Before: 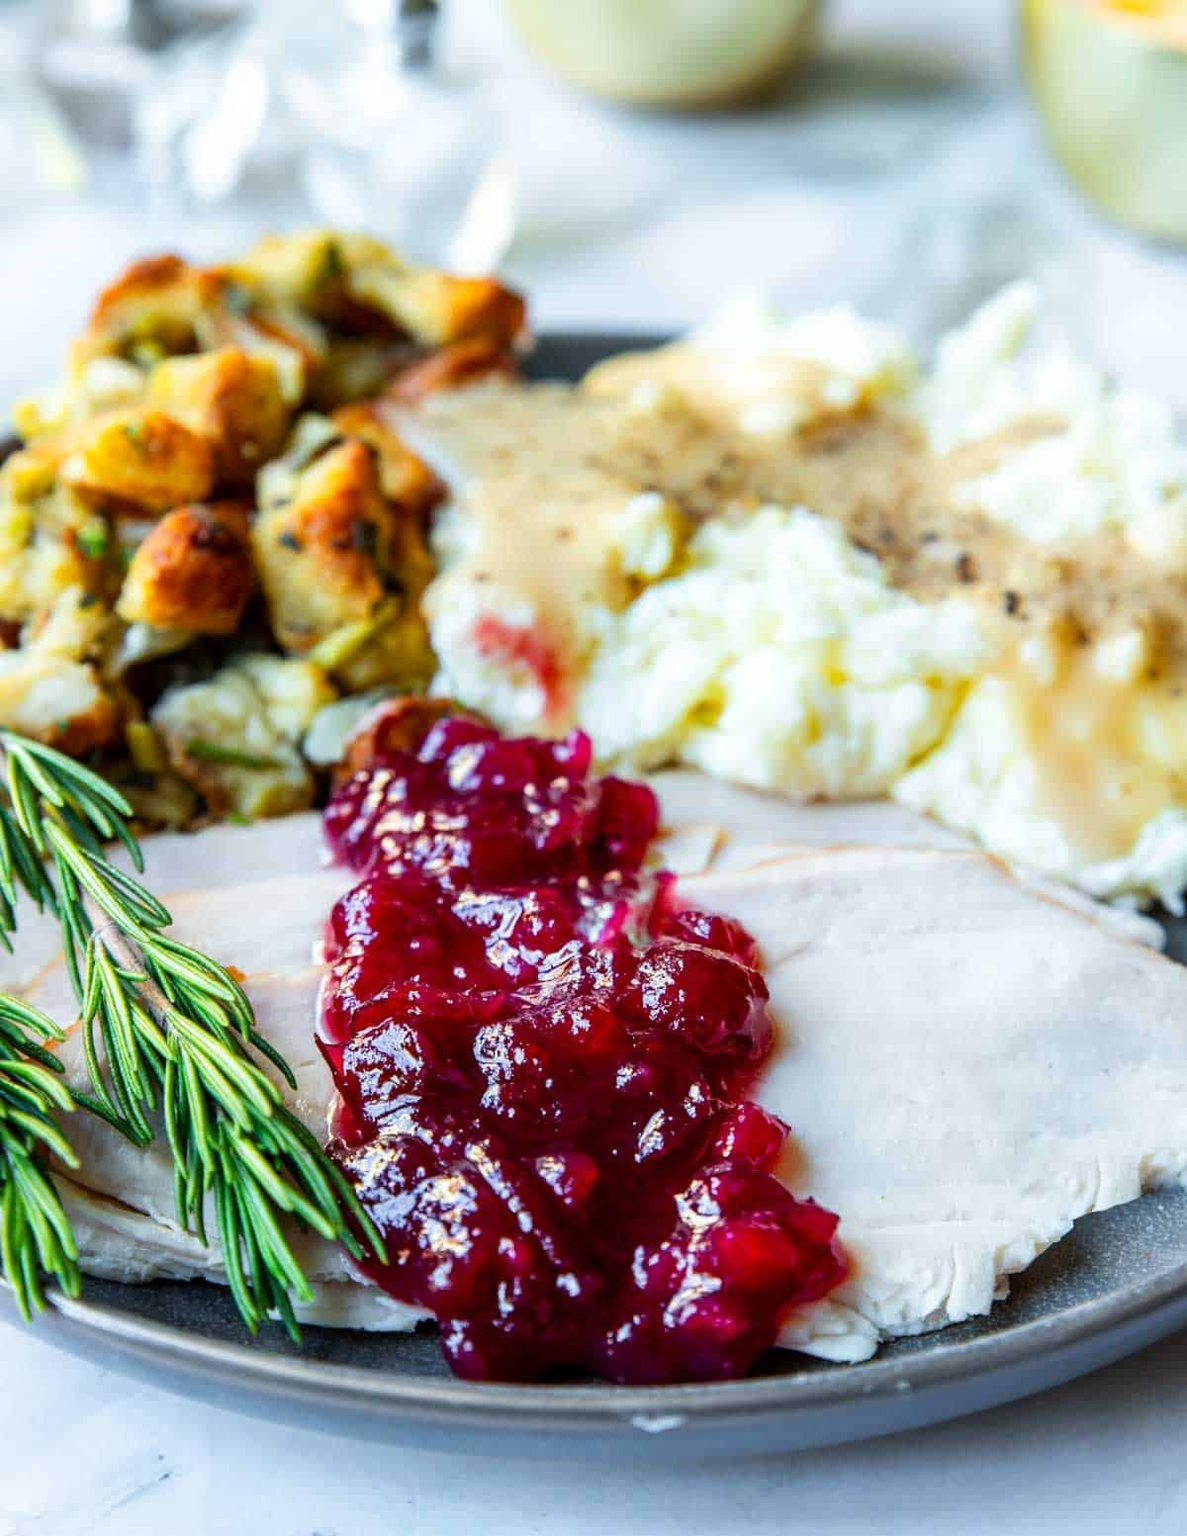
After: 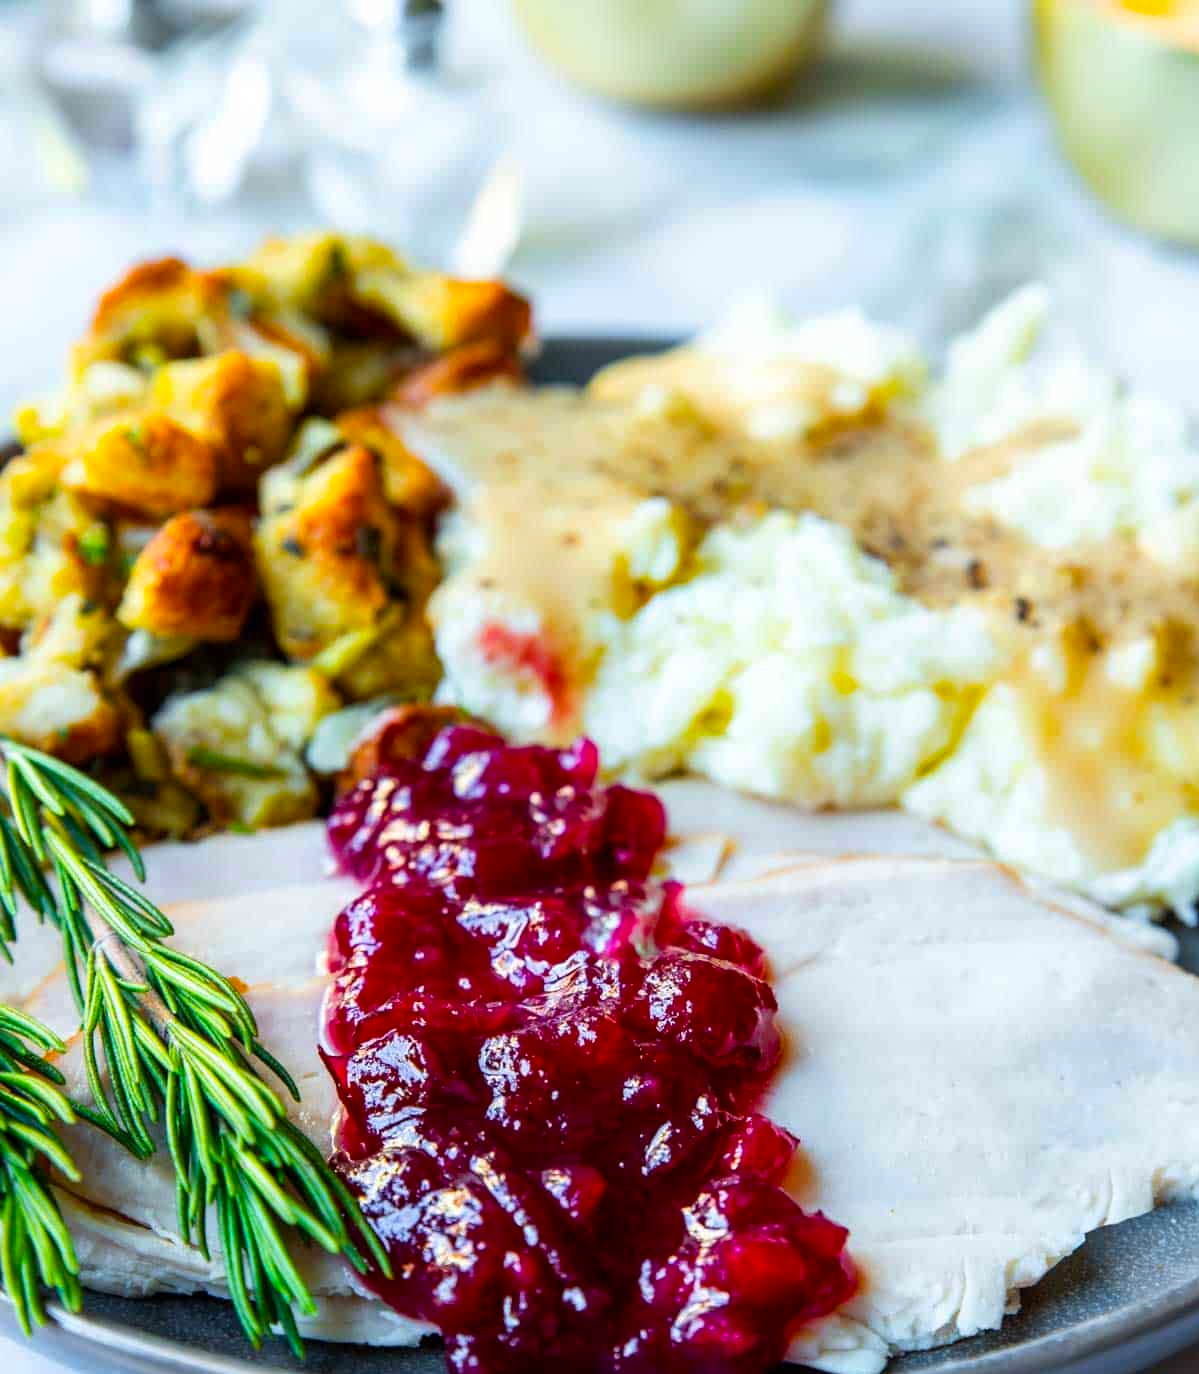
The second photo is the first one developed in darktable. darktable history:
tone equalizer: on, module defaults
crop and rotate: top 0%, bottom 11.49%
color balance rgb: perceptual saturation grading › global saturation 20%, global vibrance 20%
